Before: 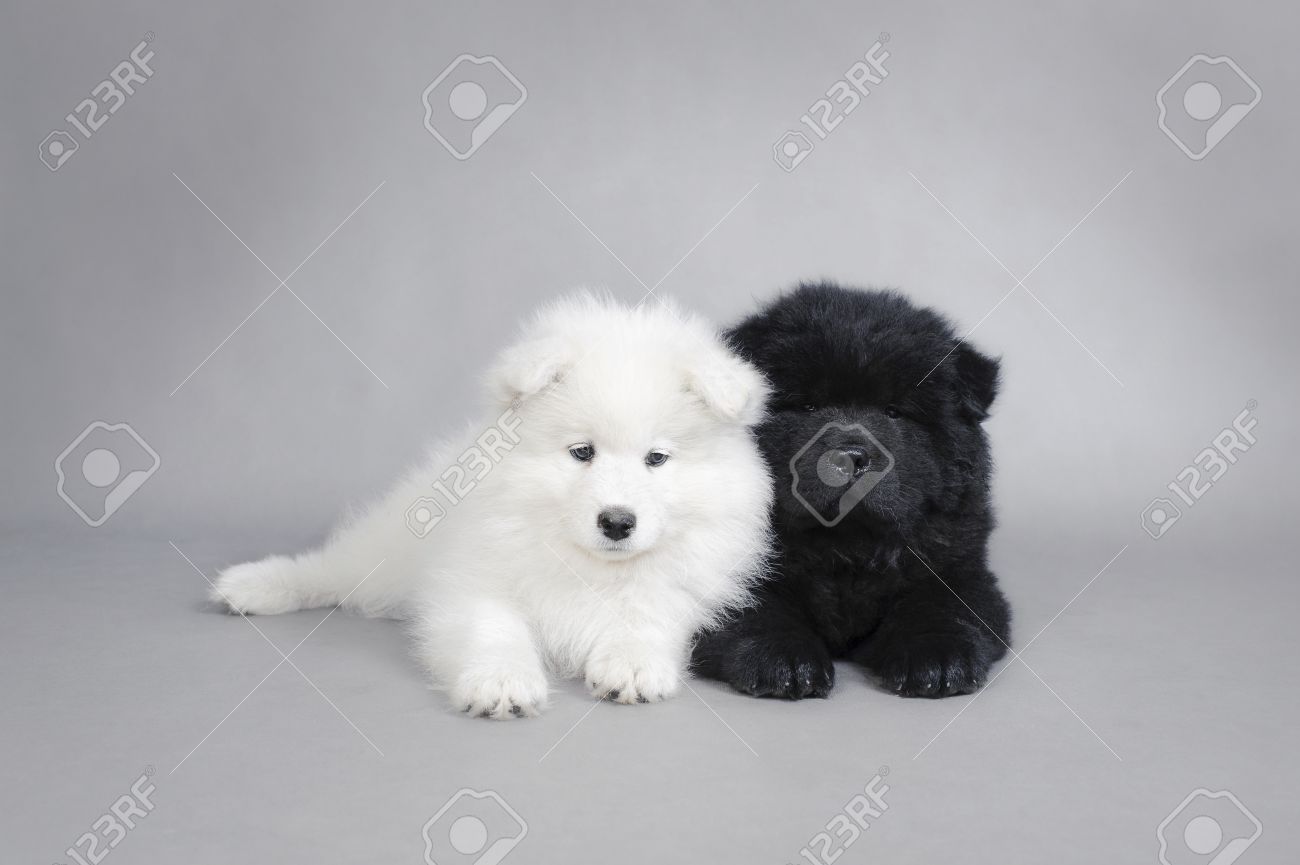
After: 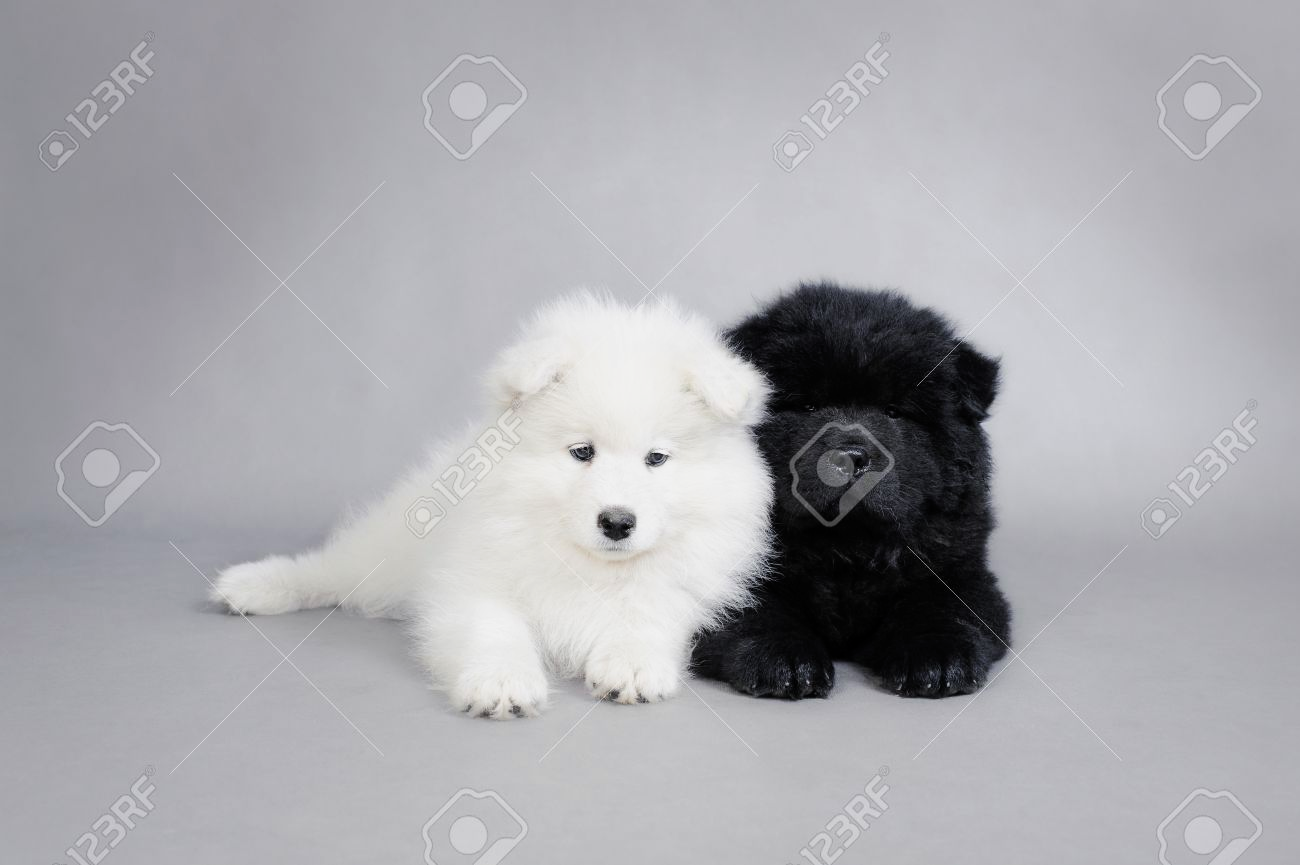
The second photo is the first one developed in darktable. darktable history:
filmic rgb: black relative exposure -12 EV, white relative exposure 2.81 EV, target black luminance 0%, hardness 8.02, latitude 70.5%, contrast 1.139, highlights saturation mix 10.11%, shadows ↔ highlights balance -0.388%, color science v5 (2021), contrast in shadows safe, contrast in highlights safe
